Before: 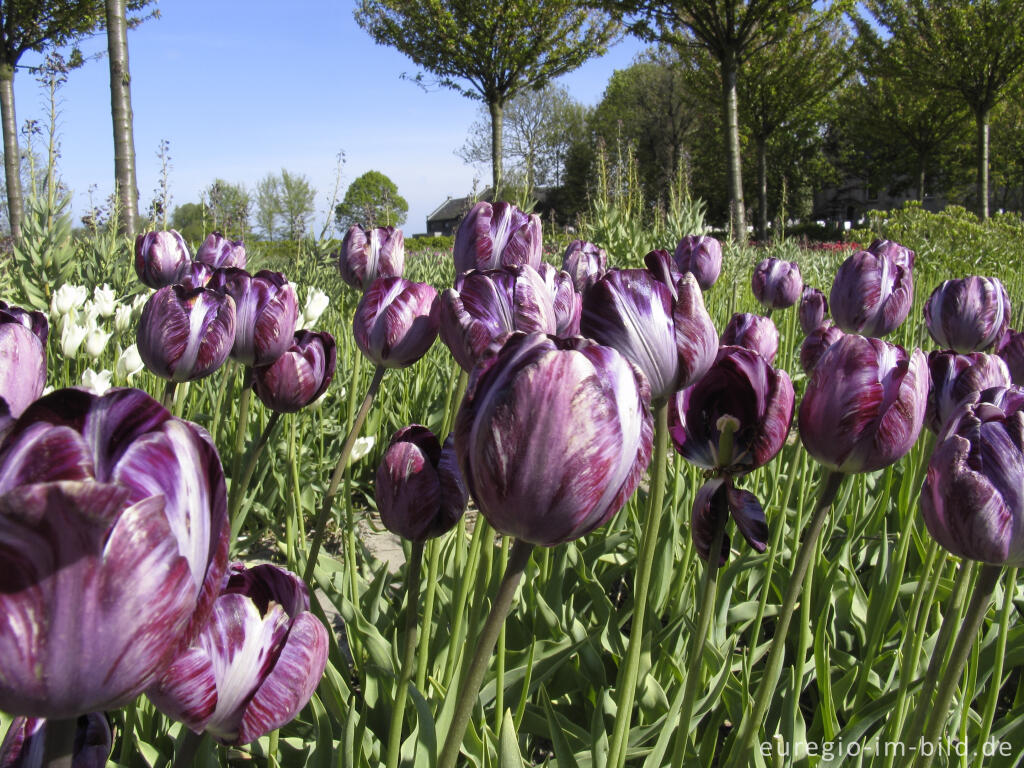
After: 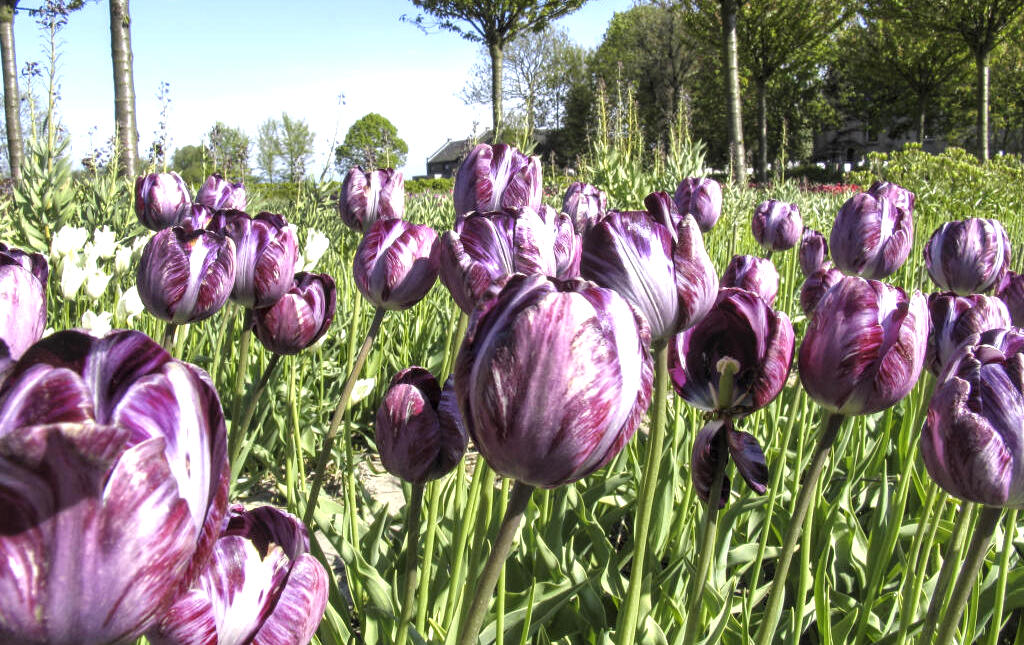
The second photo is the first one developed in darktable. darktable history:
local contrast: detail 130%
exposure: exposure 0.74 EV, compensate highlight preservation false
crop: top 7.61%, bottom 8.322%
